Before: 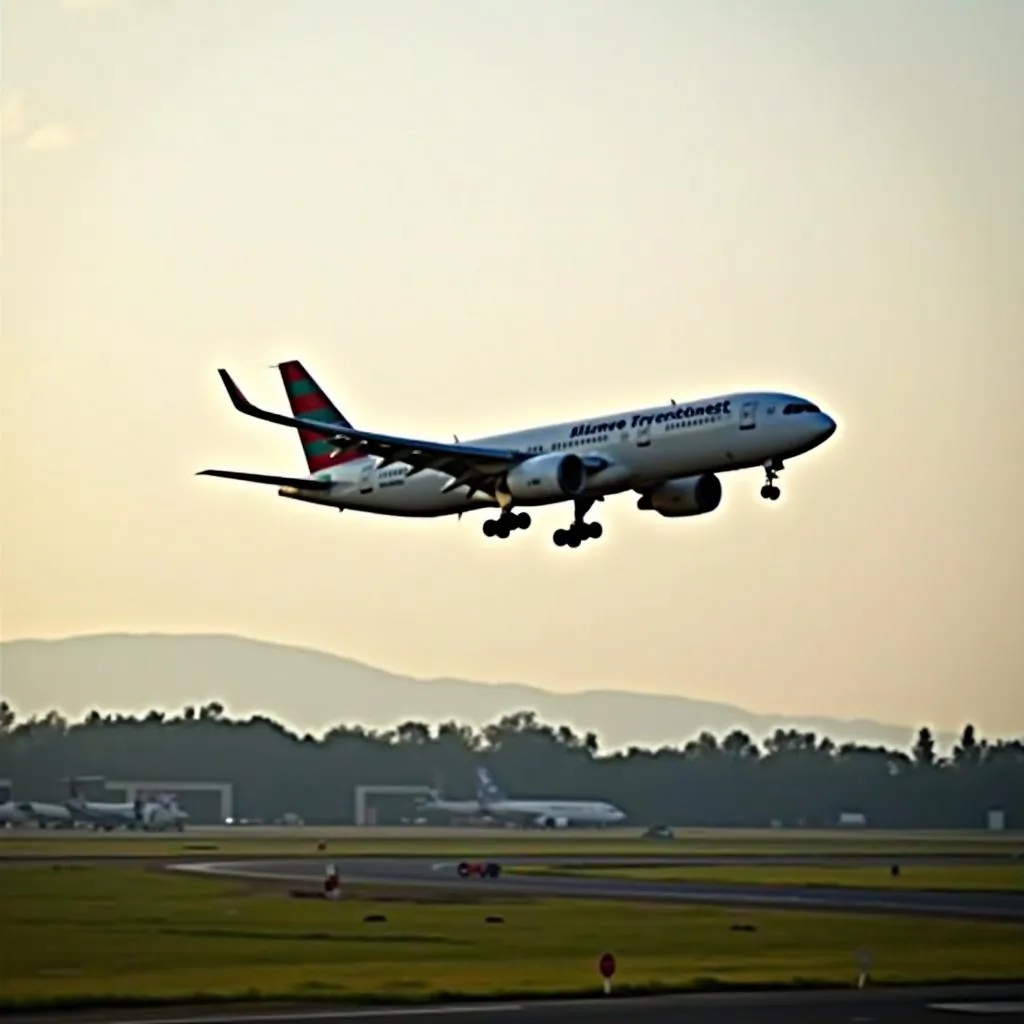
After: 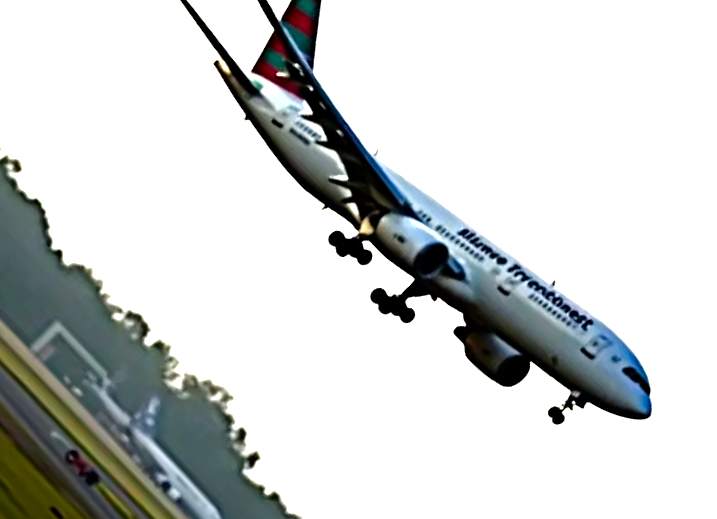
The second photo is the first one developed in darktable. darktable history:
crop and rotate: angle -46.06°, top 16.574%, right 0.954%, bottom 11.656%
tone equalizer: -8 EV -1.07 EV, -7 EV -1.02 EV, -6 EV -0.887 EV, -5 EV -0.55 EV, -3 EV 0.593 EV, -2 EV 0.84 EV, -1 EV 0.991 EV, +0 EV 1.08 EV
local contrast: mode bilateral grid, contrast 20, coarseness 50, detail 120%, midtone range 0.2
color balance rgb: shadows lift › luminance -19.984%, perceptual saturation grading › global saturation 20%, perceptual saturation grading › highlights -49.589%, perceptual saturation grading › shadows 26.196%, perceptual brilliance grading › global brilliance 11.842%, global vibrance 10.843%
